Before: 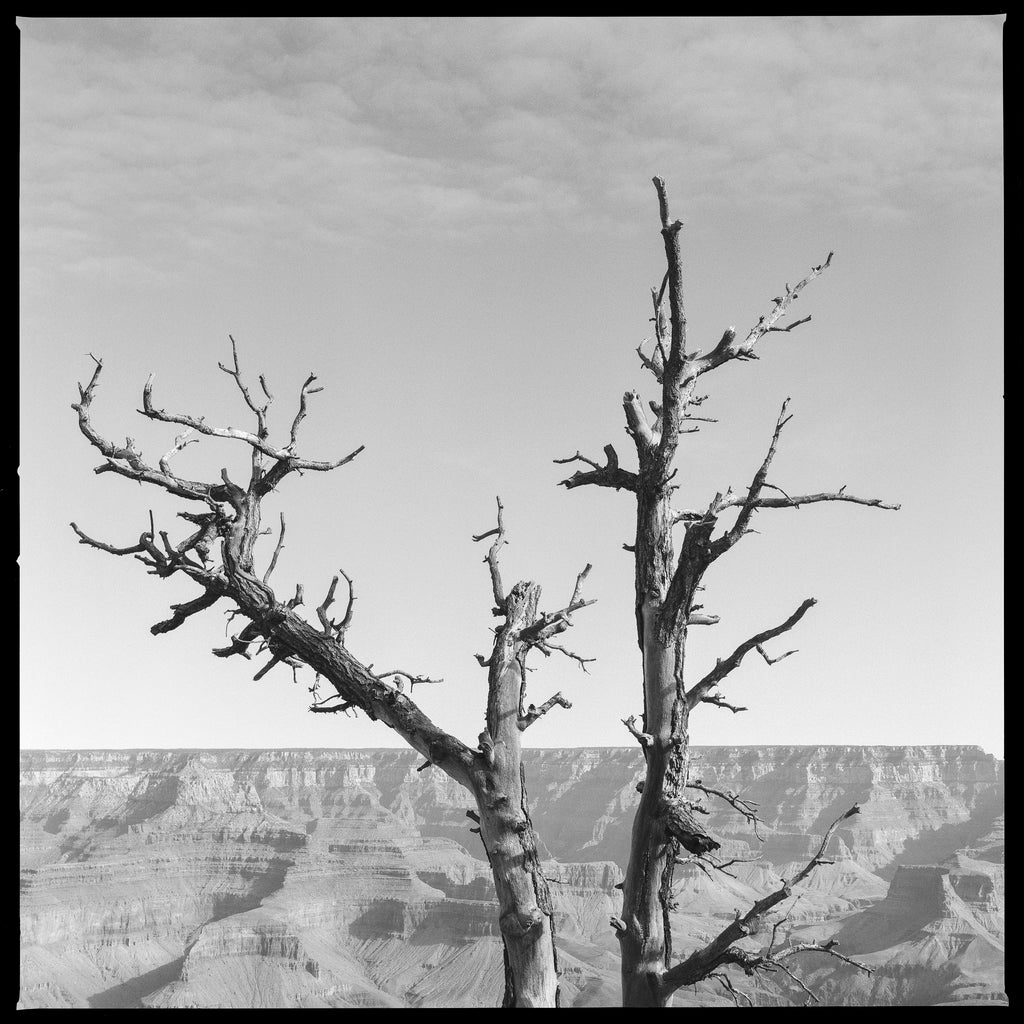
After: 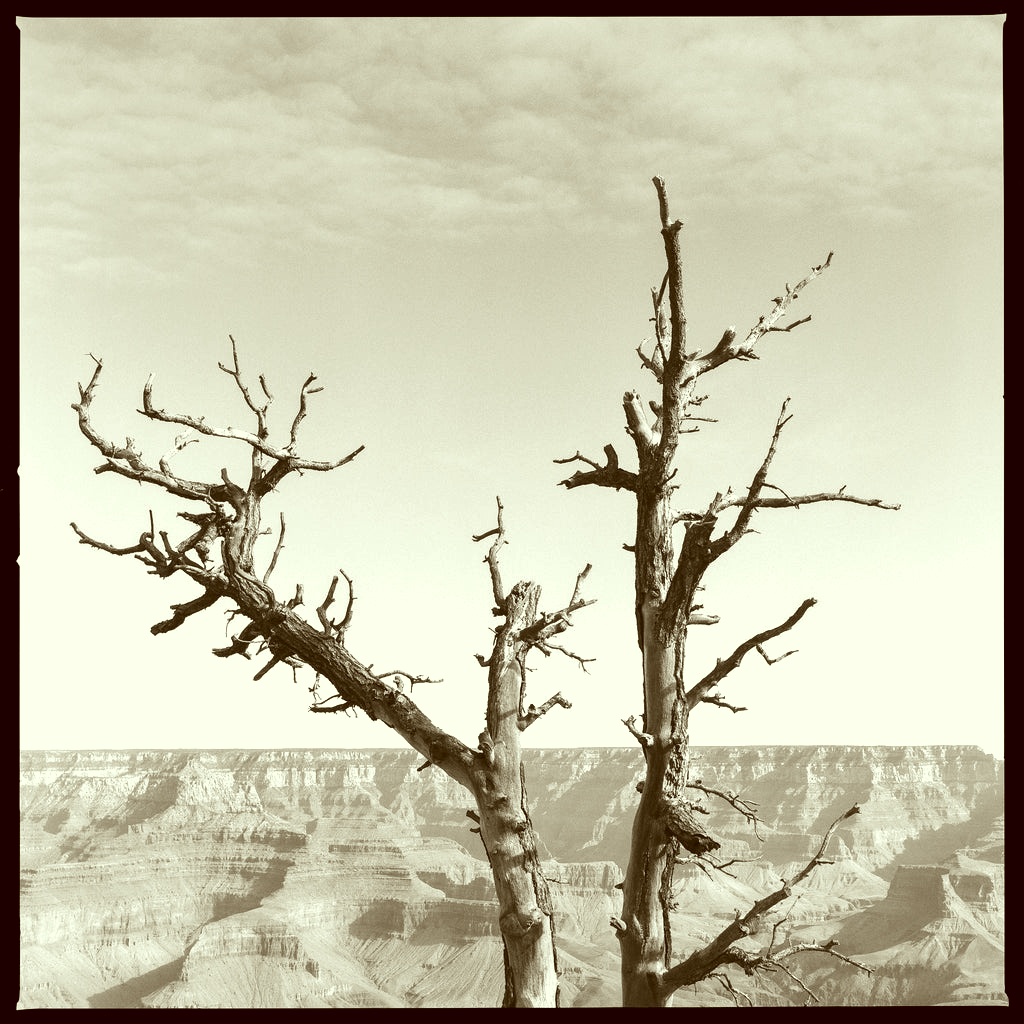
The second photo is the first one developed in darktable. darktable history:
shadows and highlights: shadows 29.72, highlights -30.25, shadows color adjustment 99.14%, highlights color adjustment 0.716%, low approximation 0.01, soften with gaussian
exposure: black level correction 0.001, exposure 0.499 EV, compensate exposure bias true, compensate highlight preservation false
velvia: strength 9.02%
color correction: highlights a* -5.58, highlights b* 9.8, shadows a* 9.53, shadows b* 24.62
